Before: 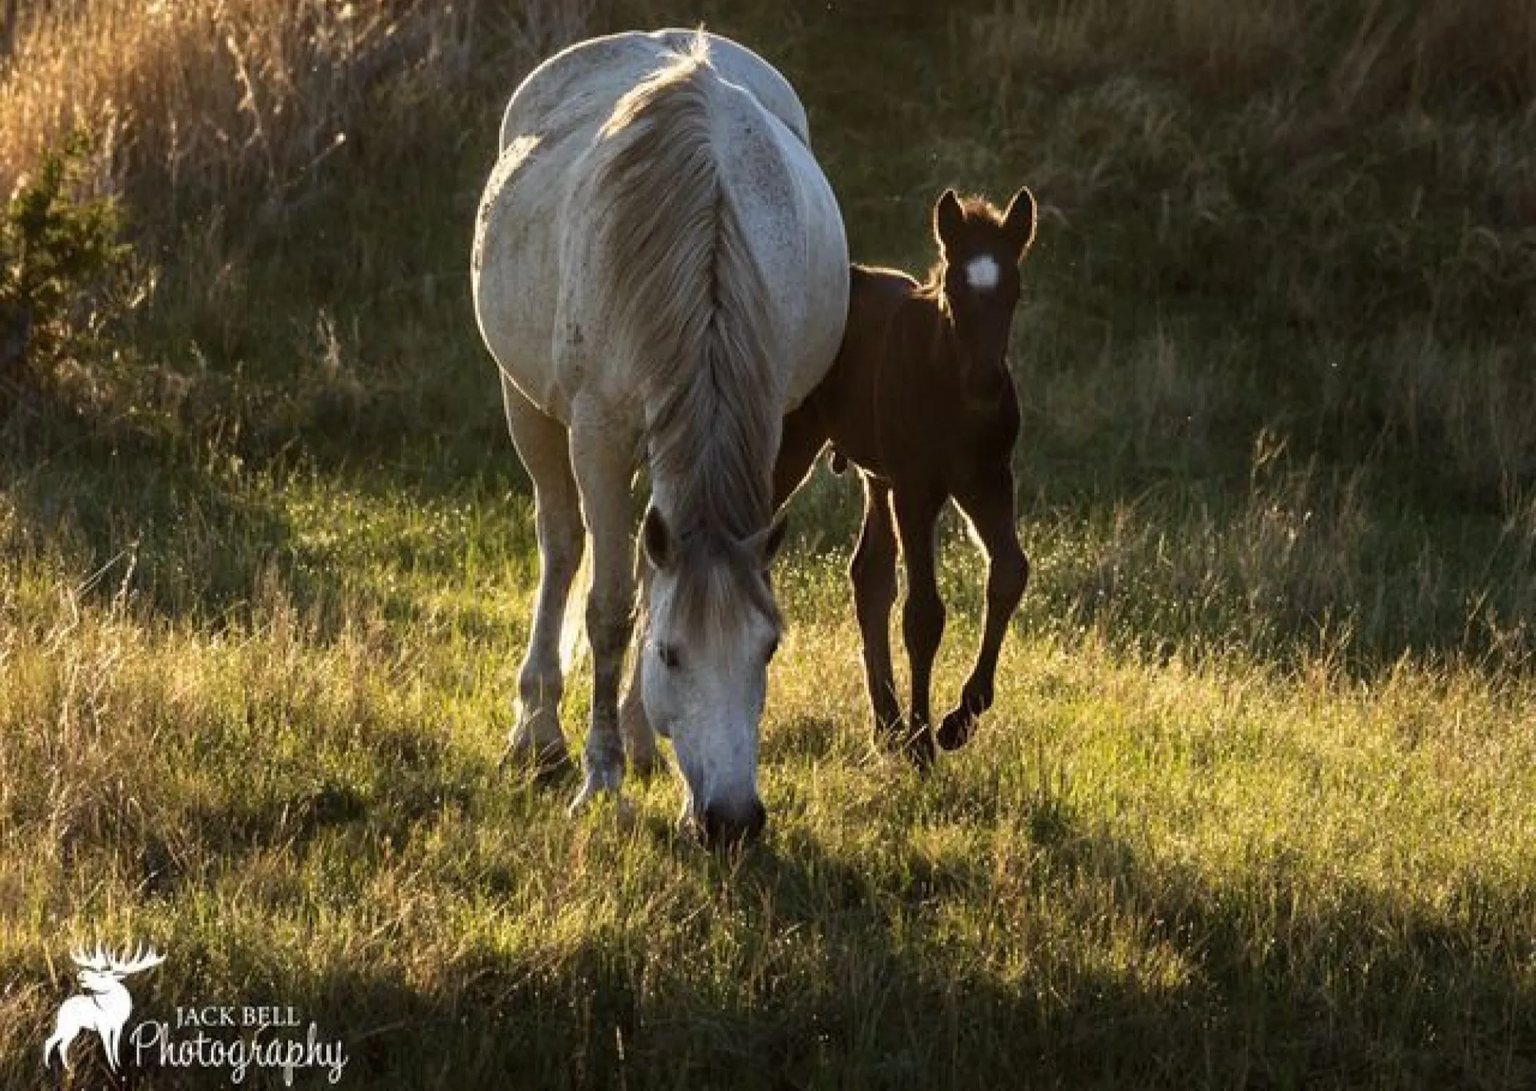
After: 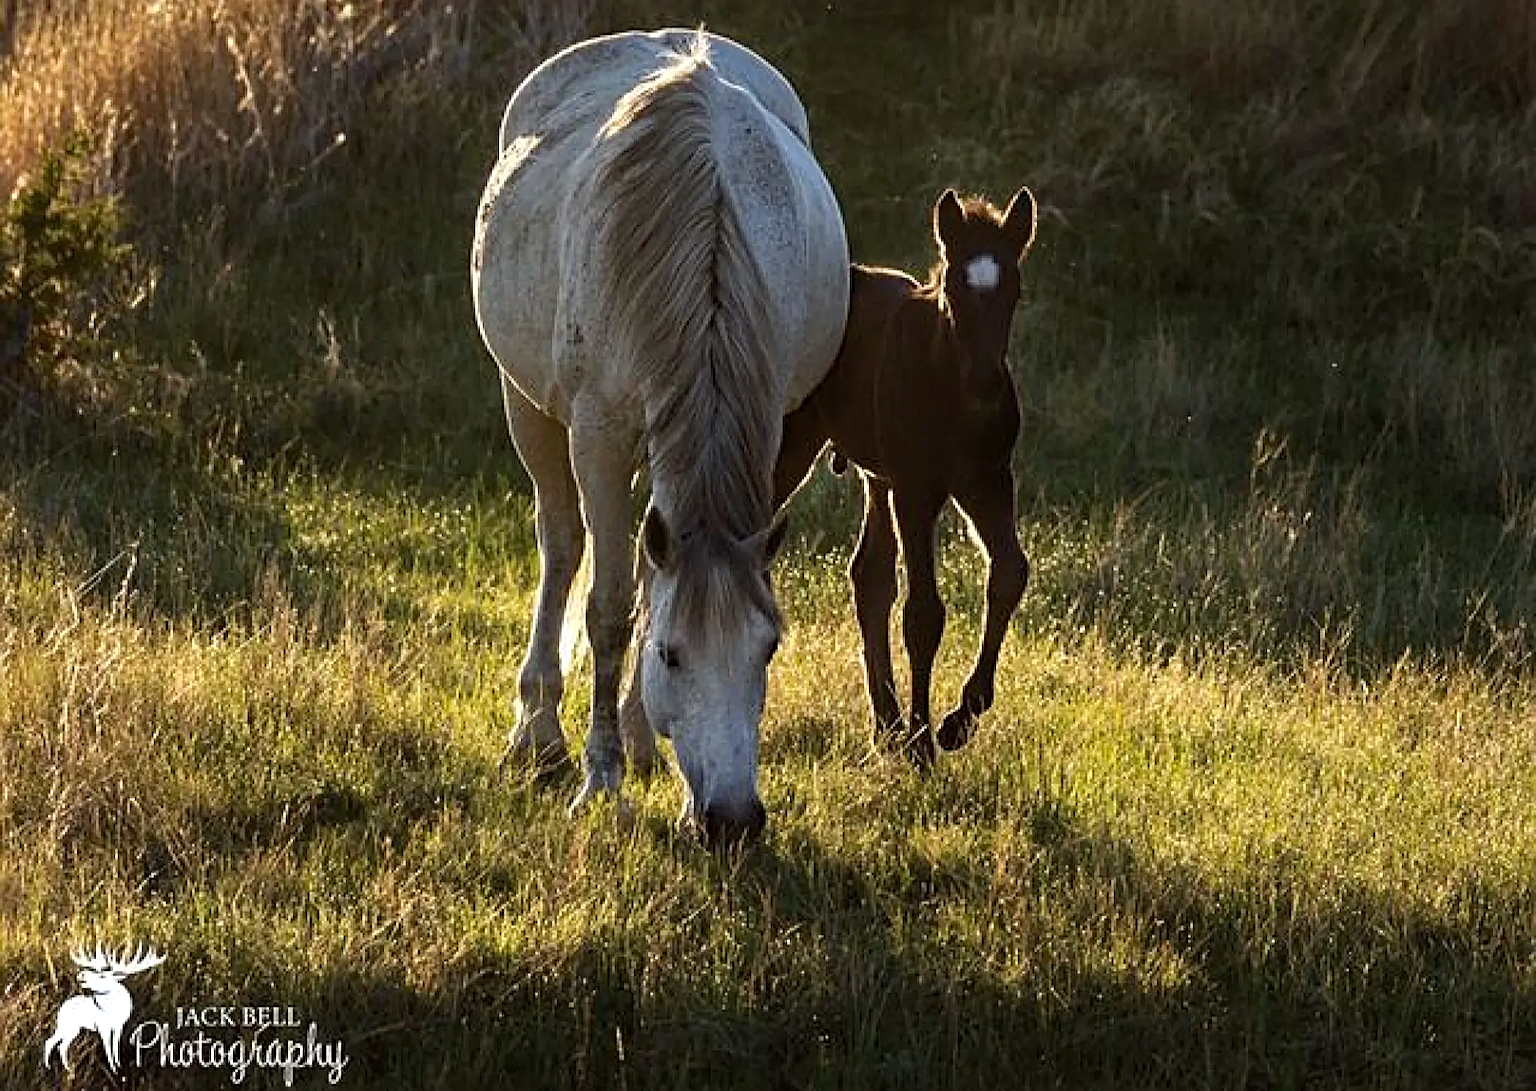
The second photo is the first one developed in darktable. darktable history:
sharpen: radius 2.676, amount 0.669
haze removal: compatibility mode true, adaptive false
